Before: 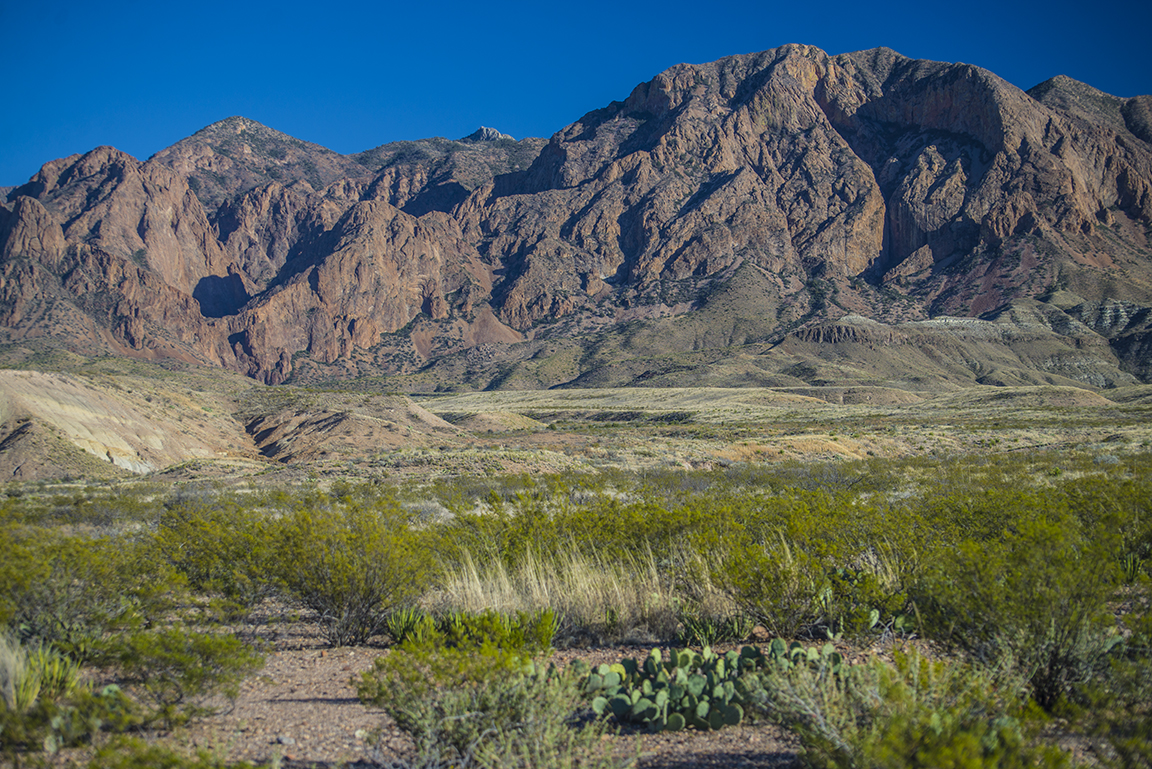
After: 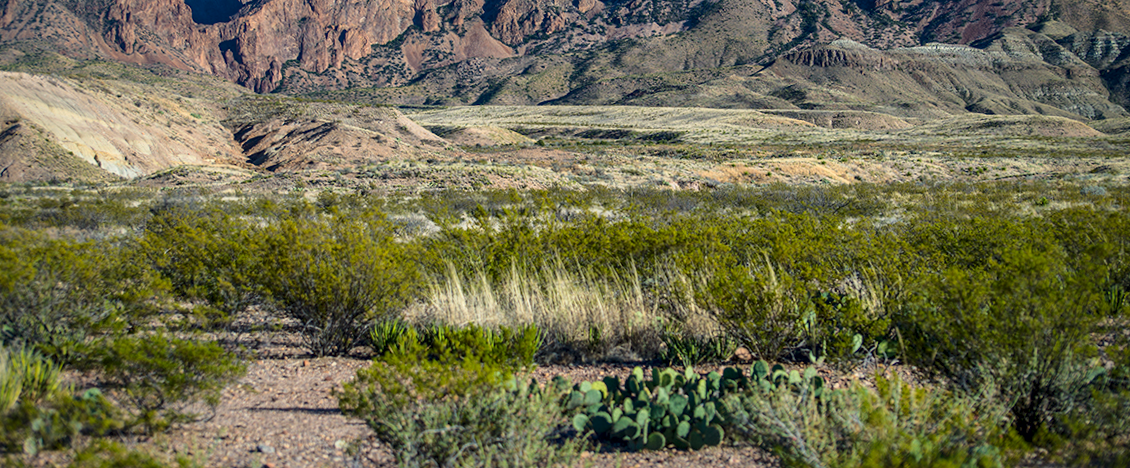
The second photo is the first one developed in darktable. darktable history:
local contrast: mode bilateral grid, contrast 100, coarseness 100, detail 165%, midtone range 0.2
crop and rotate: top 36.435%
rotate and perspective: rotation 1.57°, crop left 0.018, crop right 0.982, crop top 0.039, crop bottom 0.961
color zones: curves: ch0 [(0.25, 0.5) (0.636, 0.25) (0.75, 0.5)]
